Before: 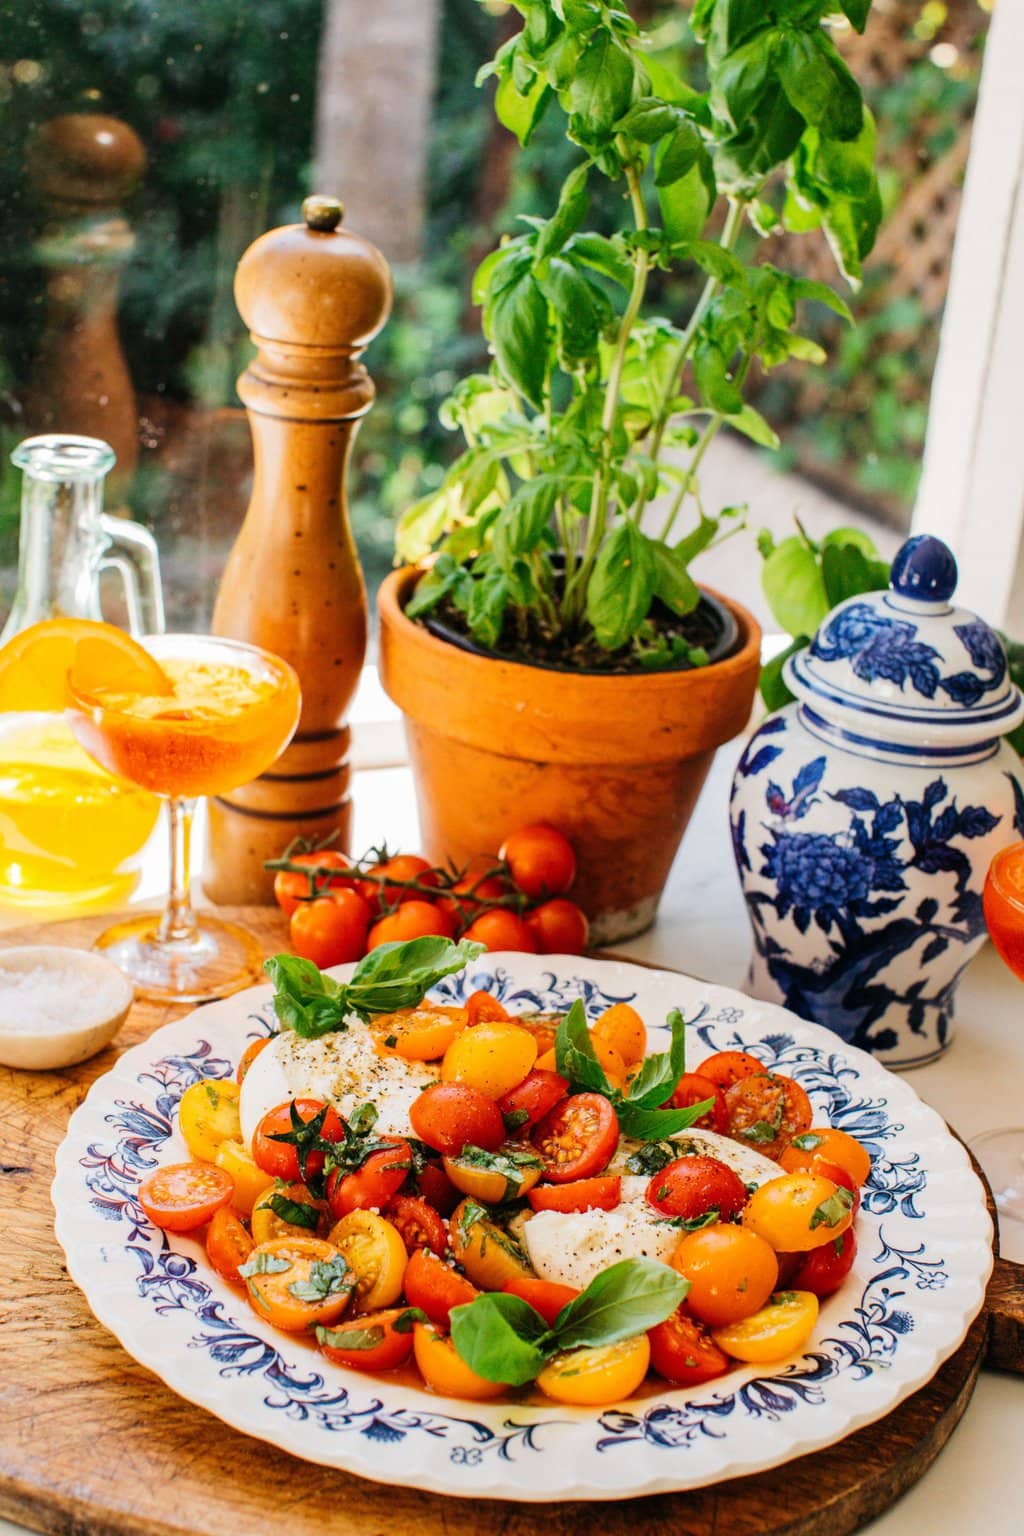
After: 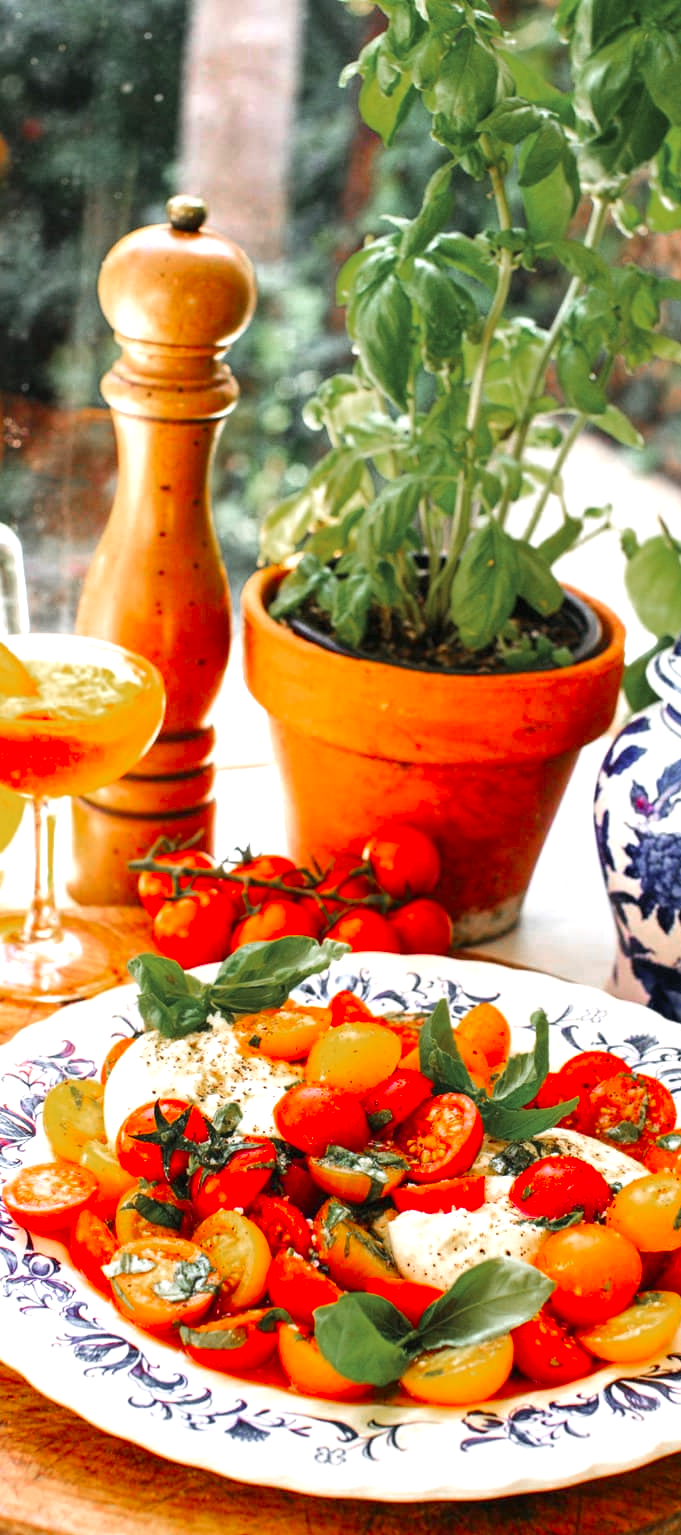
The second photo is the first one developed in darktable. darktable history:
exposure: black level correction 0, exposure 0.892 EV, compensate exposure bias true, compensate highlight preservation false
crop and rotate: left 13.369%, right 20.064%
color zones: curves: ch0 [(0, 0.48) (0.209, 0.398) (0.305, 0.332) (0.429, 0.493) (0.571, 0.5) (0.714, 0.5) (0.857, 0.5) (1, 0.48)]; ch1 [(0, 0.736) (0.143, 0.625) (0.225, 0.371) (0.429, 0.256) (0.571, 0.241) (0.714, 0.213) (0.857, 0.48) (1, 0.736)]; ch2 [(0, 0.448) (0.143, 0.498) (0.286, 0.5) (0.429, 0.5) (0.571, 0.5) (0.714, 0.5) (0.857, 0.5) (1, 0.448)]
